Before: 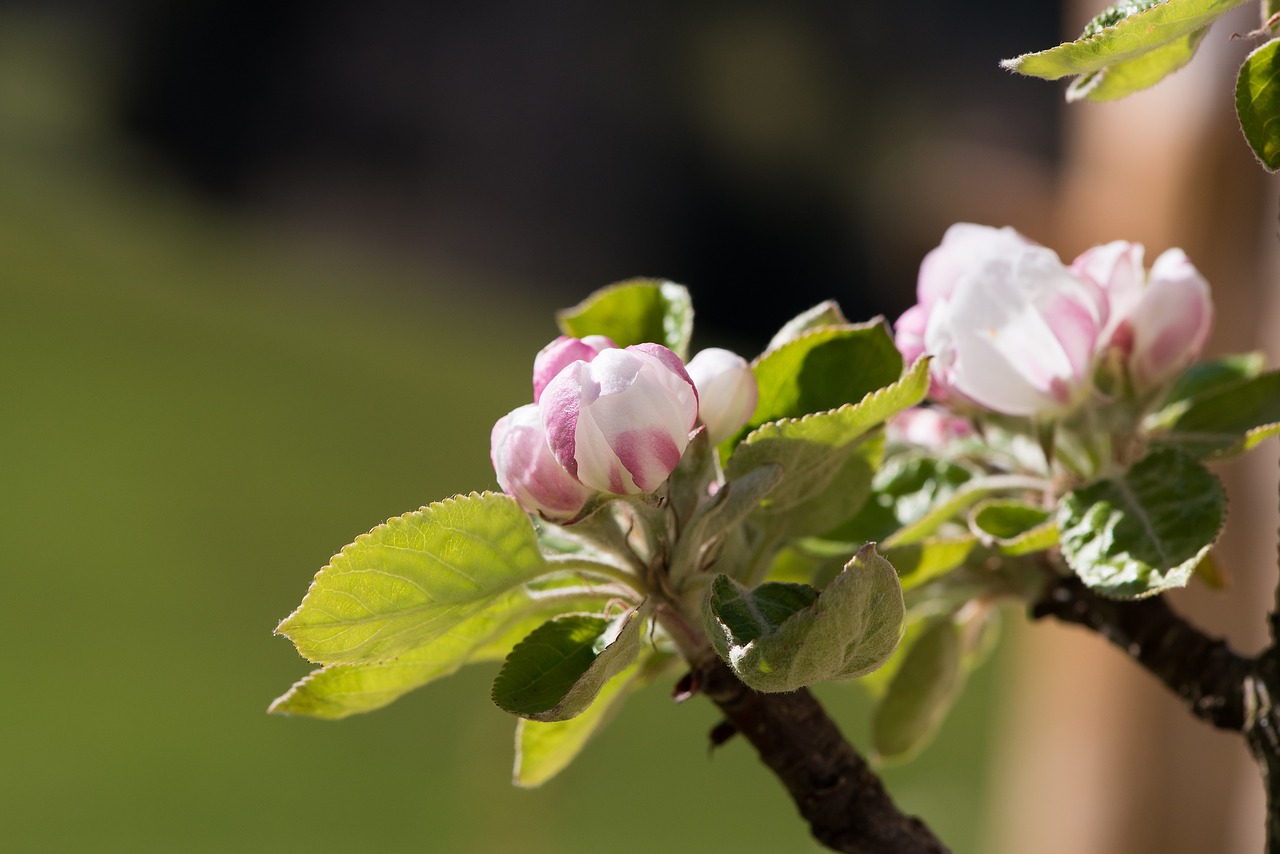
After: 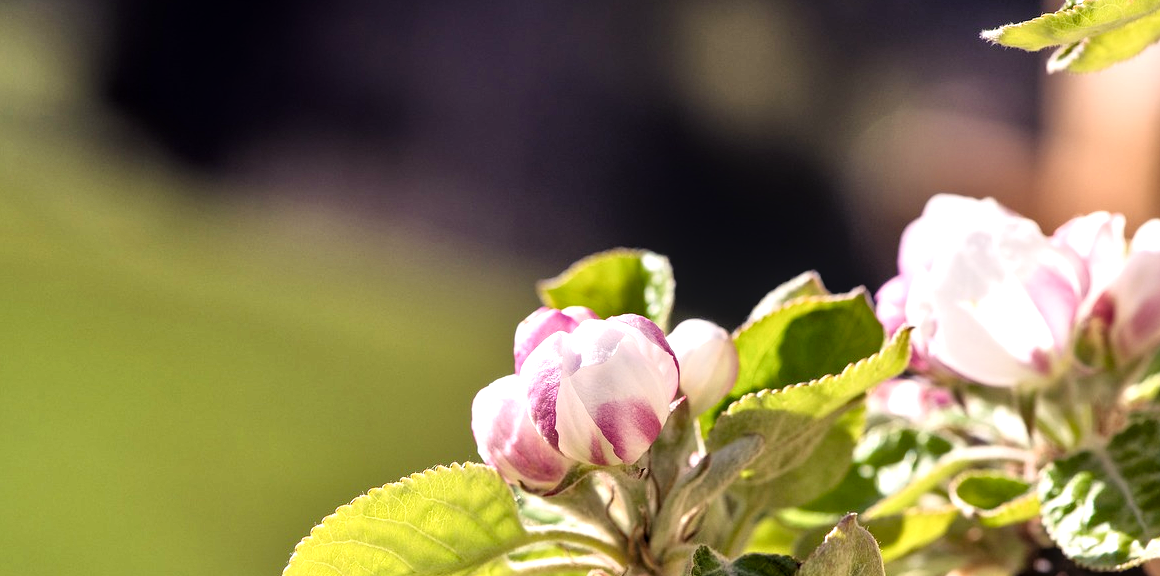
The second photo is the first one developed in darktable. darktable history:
color balance rgb: shadows lift › luminance -21.598%, shadows lift › chroma 8.854%, shadows lift › hue 285.34°, highlights gain › chroma 1.078%, highlights gain › hue 52.99°, perceptual saturation grading › global saturation 0.811%, perceptual saturation grading › highlights -15.911%, perceptual saturation grading › shadows 25.471%, perceptual brilliance grading › highlights 12.782%, perceptual brilliance grading › mid-tones 8.737%, perceptual brilliance grading › shadows -16.96%
tone equalizer: -7 EV 0.152 EV, -6 EV 0.602 EV, -5 EV 1.15 EV, -4 EV 1.37 EV, -3 EV 1.12 EV, -2 EV 0.6 EV, -1 EV 0.157 EV
tone curve: curves: ch0 [(0, 0.009) (0.037, 0.035) (0.131, 0.126) (0.275, 0.28) (0.476, 0.514) (0.617, 0.667) (0.704, 0.759) (0.813, 0.863) (0.911, 0.931) (0.997, 1)]; ch1 [(0, 0) (0.318, 0.271) (0.444, 0.438) (0.493, 0.496) (0.508, 0.5) (0.534, 0.535) (0.57, 0.582) (0.65, 0.664) (0.746, 0.764) (1, 1)]; ch2 [(0, 0) (0.246, 0.24) (0.36, 0.381) (0.415, 0.434) (0.476, 0.492) (0.502, 0.499) (0.522, 0.518) (0.533, 0.534) (0.586, 0.598) (0.634, 0.643) (0.706, 0.717) (0.853, 0.83) (1, 0.951)], color space Lab, linked channels, preserve colors none
crop: left 1.521%, top 3.443%, right 7.659%, bottom 28.447%
local contrast: on, module defaults
levels: levels [0, 0.48, 0.961]
